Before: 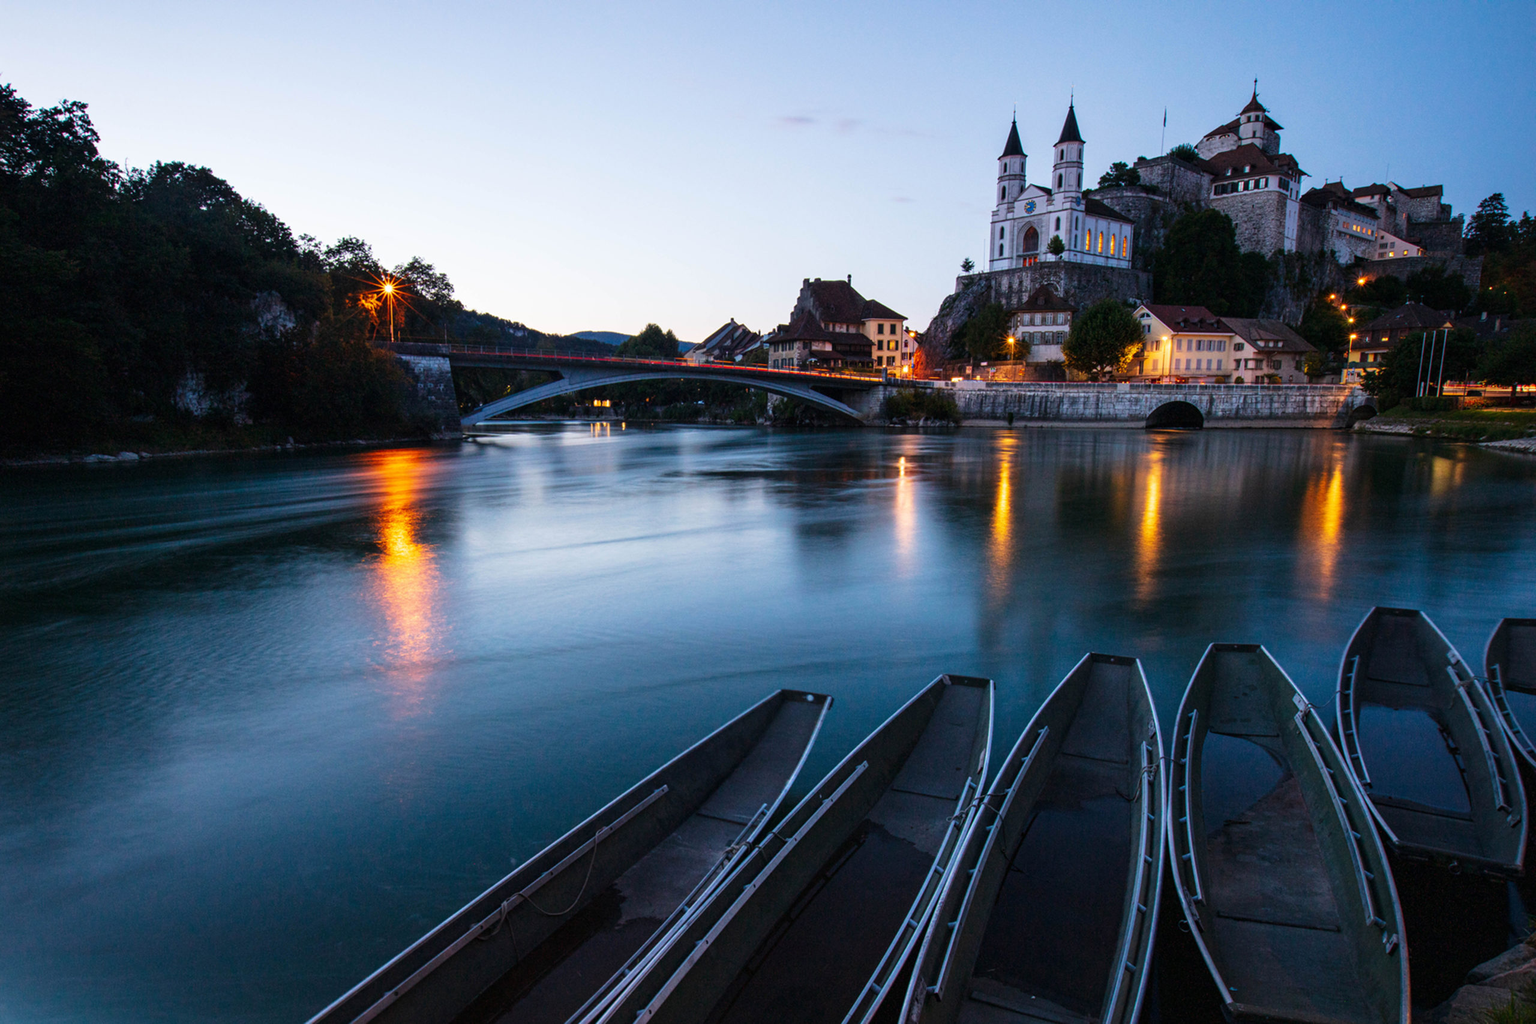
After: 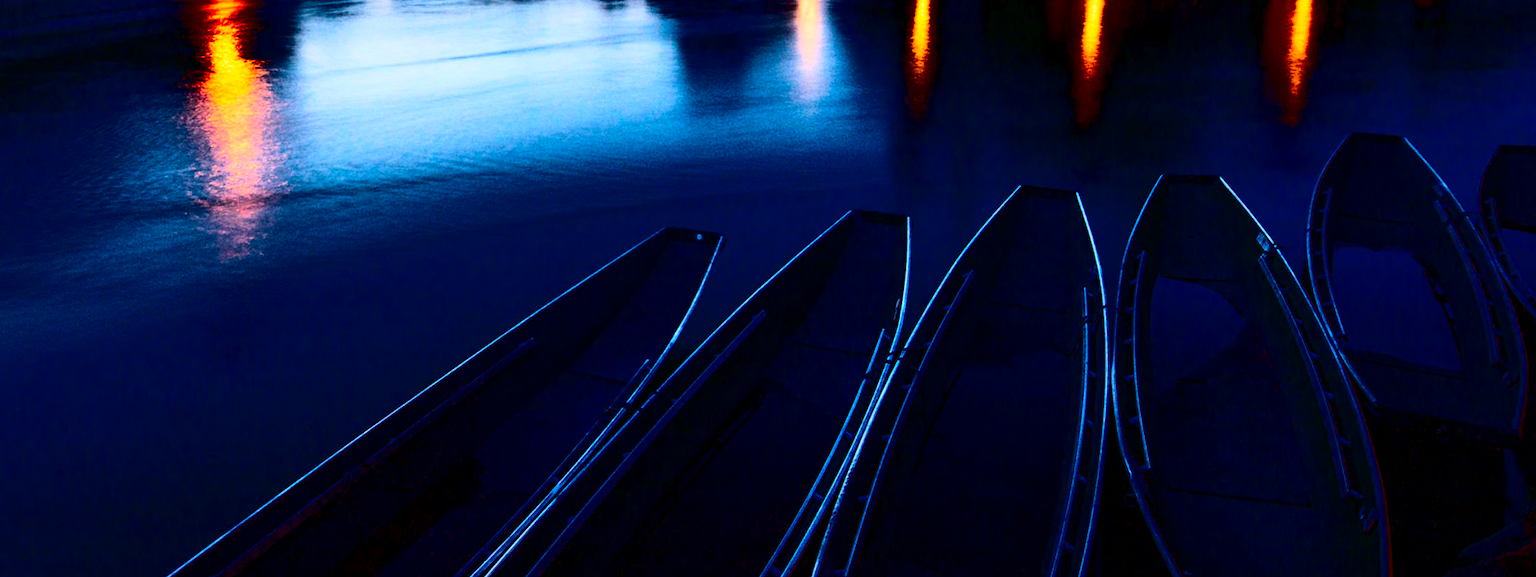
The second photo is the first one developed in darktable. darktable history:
crop and rotate: left 13.306%, top 48.129%, bottom 2.928%
contrast brightness saturation: contrast 0.77, brightness -1, saturation 1
